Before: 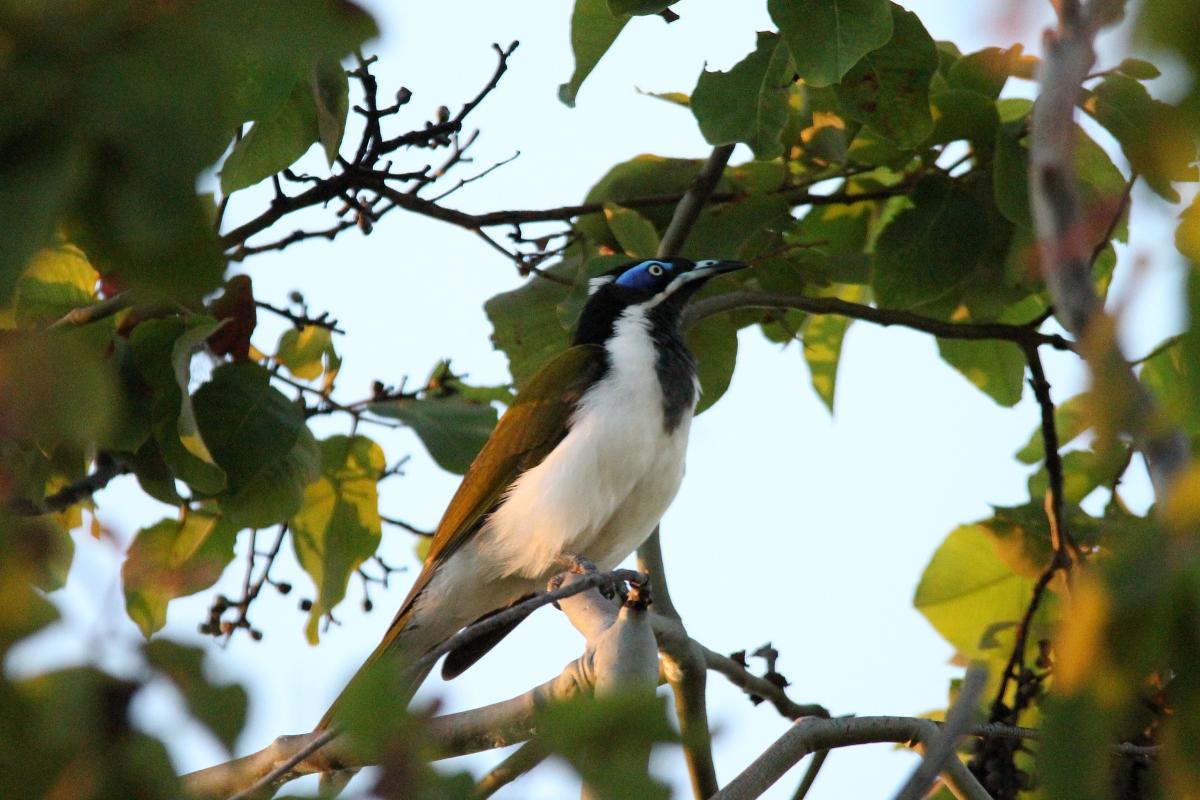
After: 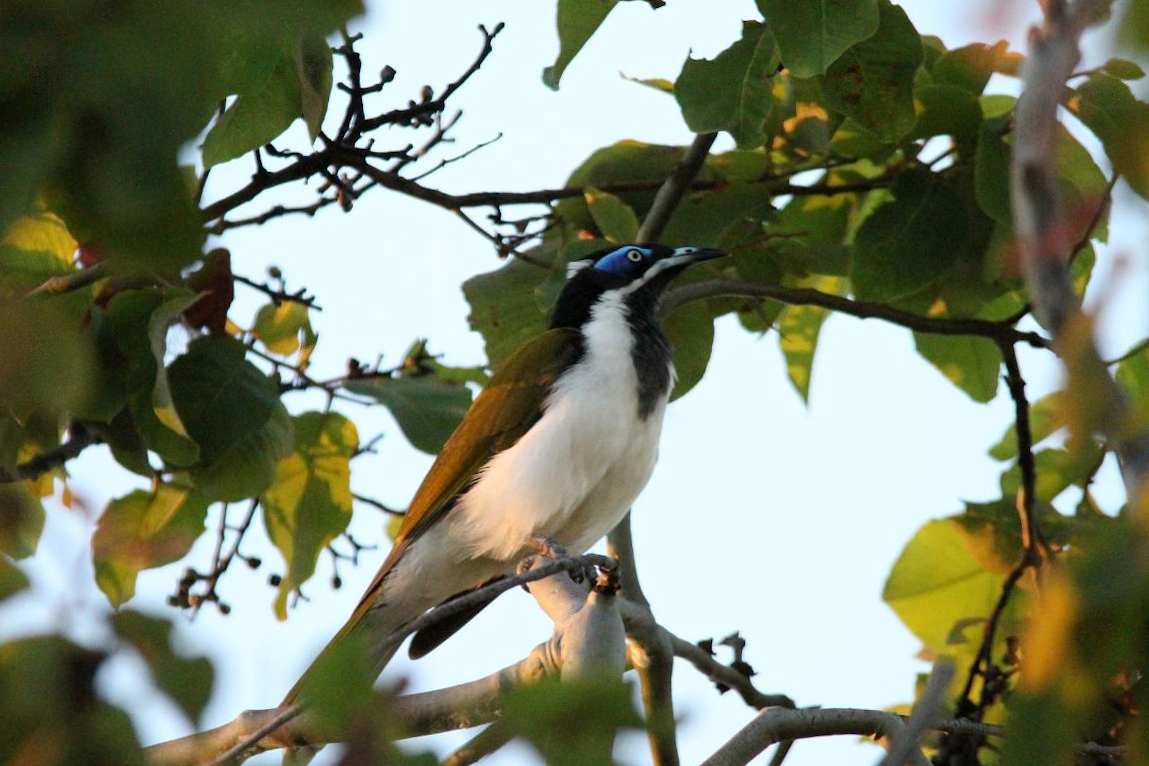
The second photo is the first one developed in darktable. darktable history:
crop and rotate: angle -1.7°
